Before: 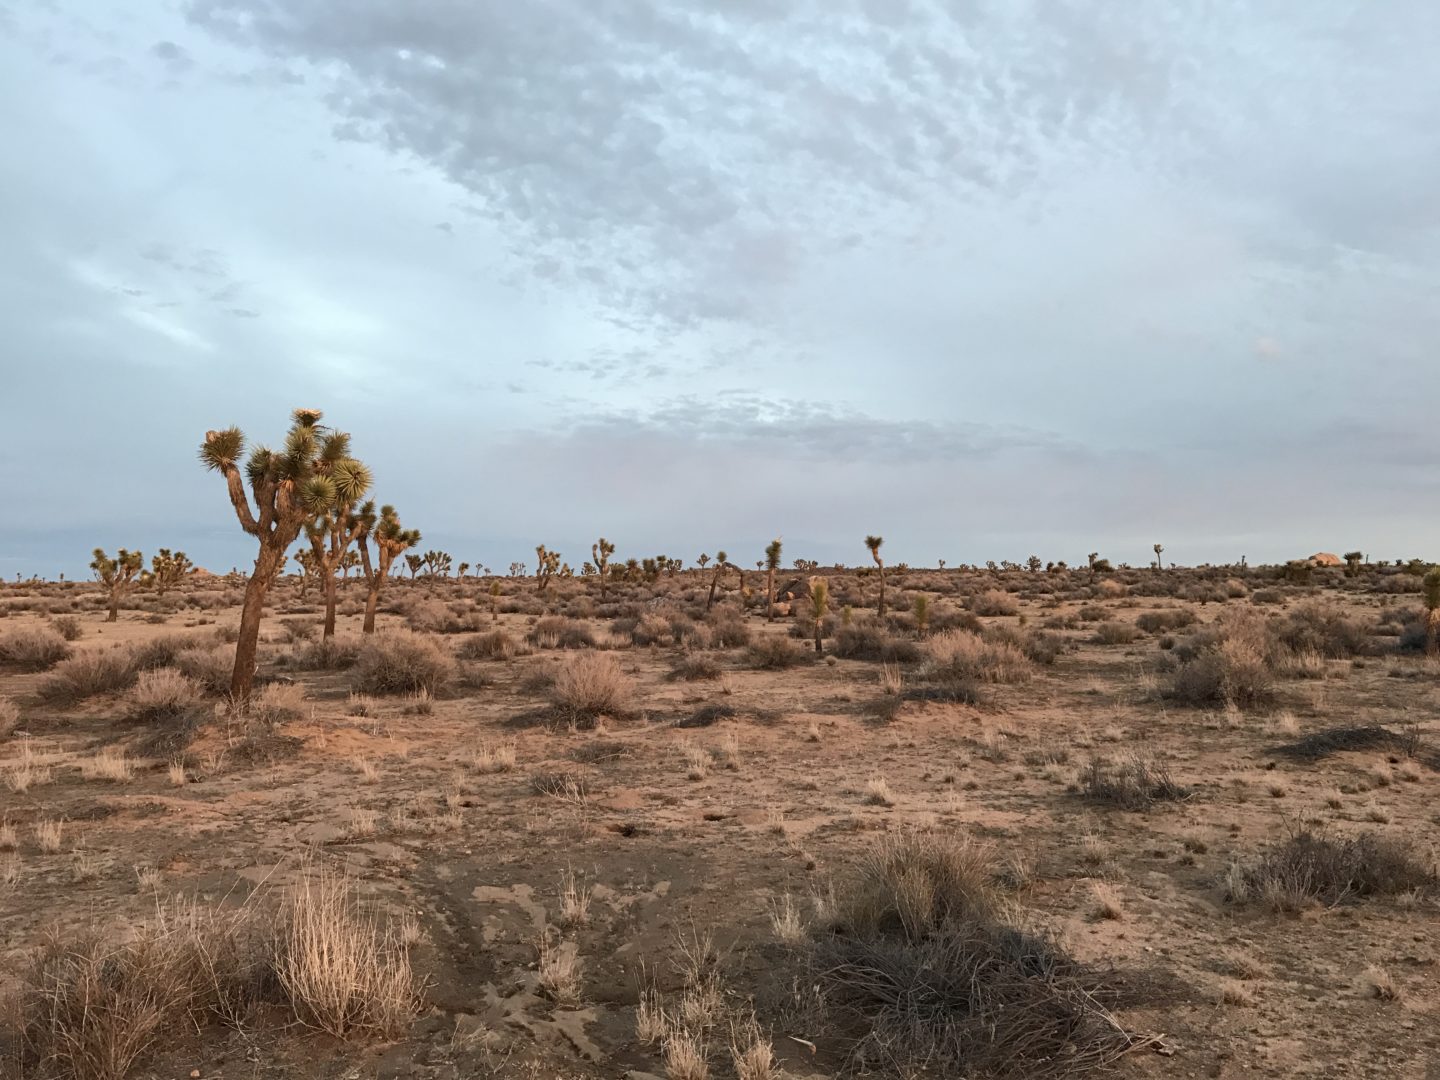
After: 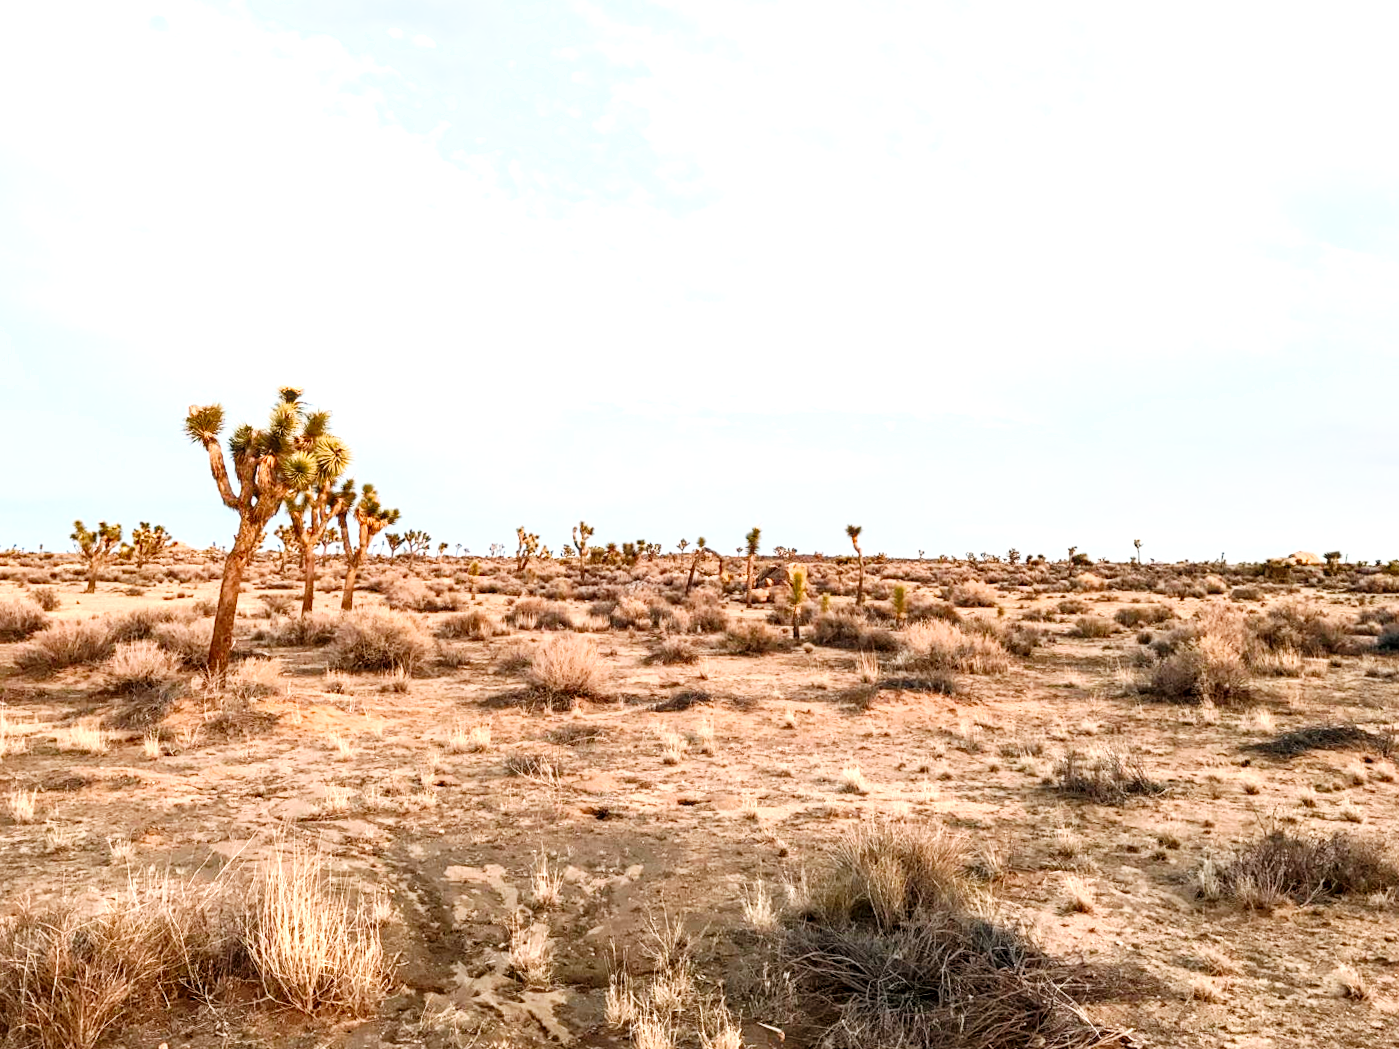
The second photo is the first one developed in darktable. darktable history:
shadows and highlights: shadows -1.08, highlights 41.41
exposure: black level correction 0.001, exposure 0.956 EV, compensate exposure bias true, compensate highlight preservation false
tone curve: curves: ch0 [(0, 0) (0.003, 0) (0.011, 0.002) (0.025, 0.004) (0.044, 0.007) (0.069, 0.015) (0.1, 0.025) (0.136, 0.04) (0.177, 0.09) (0.224, 0.152) (0.277, 0.239) (0.335, 0.335) (0.399, 0.43) (0.468, 0.524) (0.543, 0.621) (0.623, 0.712) (0.709, 0.789) (0.801, 0.871) (0.898, 0.951) (1, 1)], preserve colors none
crop and rotate: angle -1.27°
local contrast: on, module defaults
